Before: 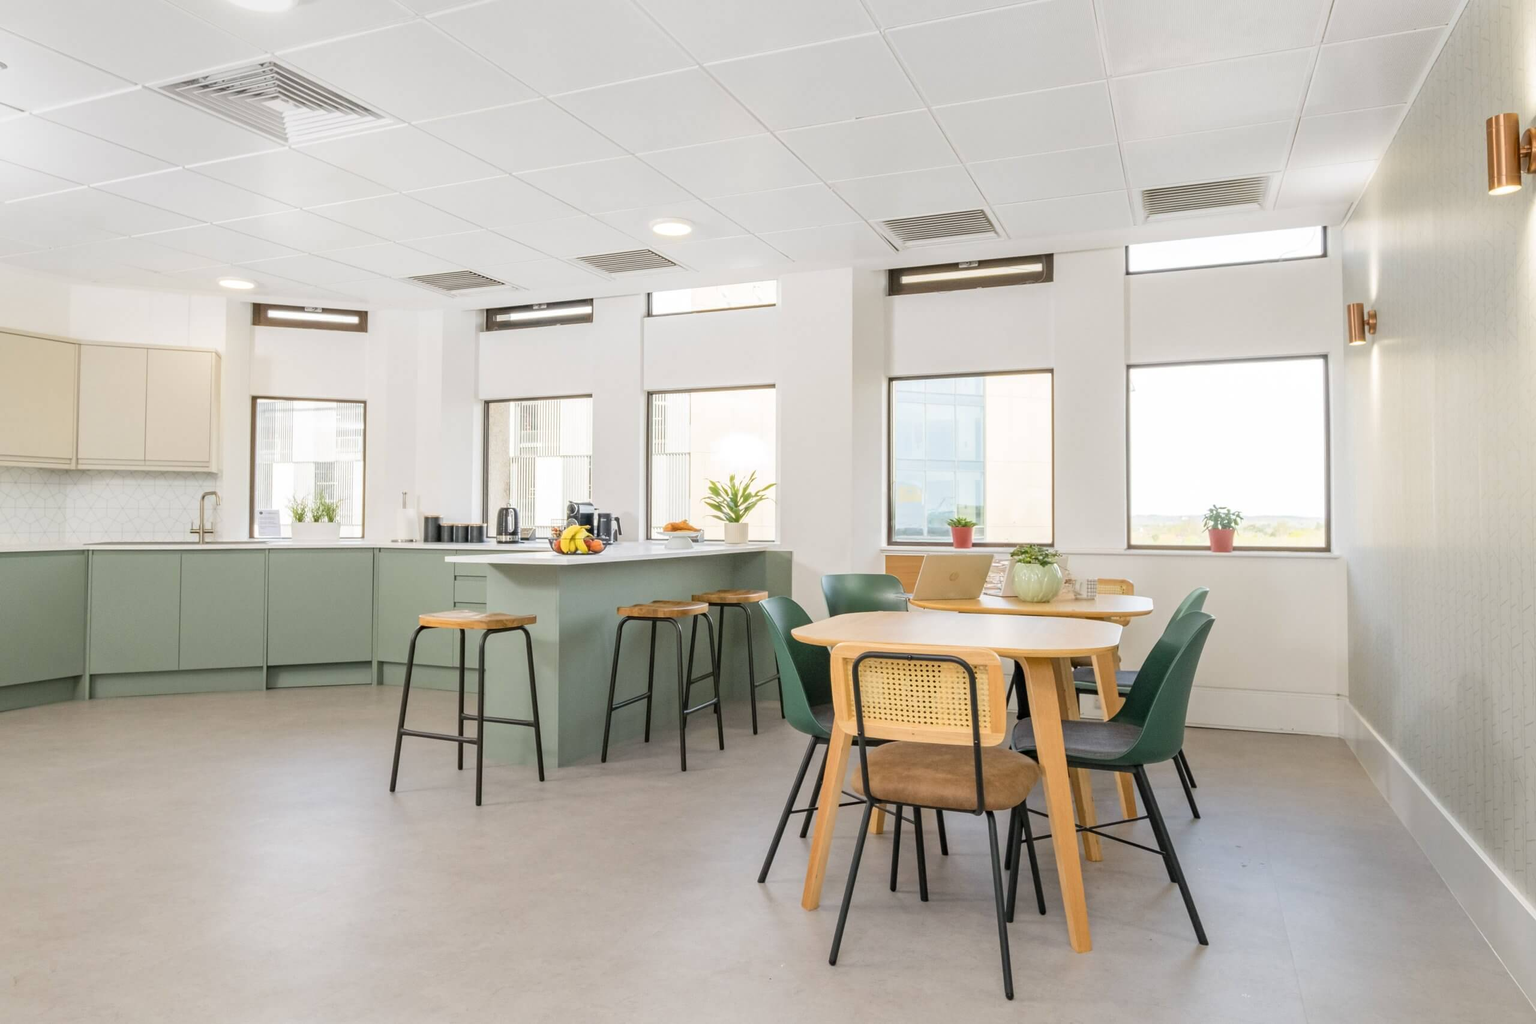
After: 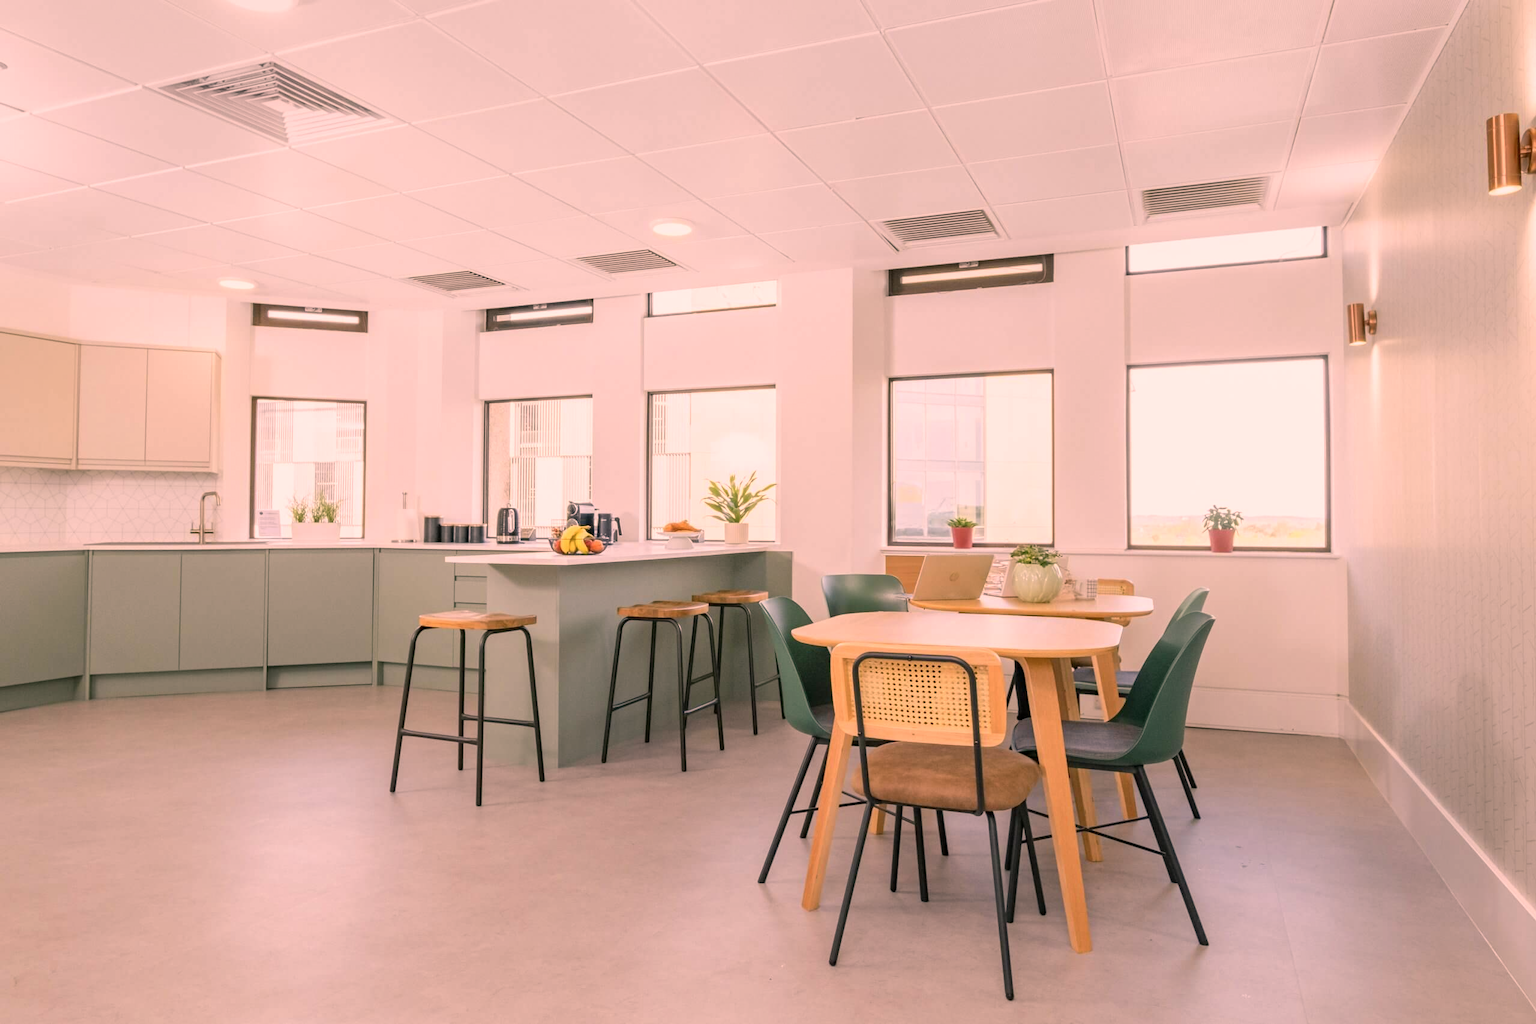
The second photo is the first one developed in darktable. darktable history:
color correction: highlights a* 3.27, highlights b* 1.76, saturation 1.22
color balance rgb: highlights gain › chroma 4.51%, highlights gain › hue 31.72°, linear chroma grading › shadows -7.446%, linear chroma grading › highlights -6.256%, linear chroma grading › global chroma -10.491%, linear chroma grading › mid-tones -8.445%, perceptual saturation grading › global saturation -1.845%, perceptual saturation grading › highlights -7.406%, perceptual saturation grading › mid-tones 7.668%, perceptual saturation grading › shadows 3.873%, global vibrance 14.667%
